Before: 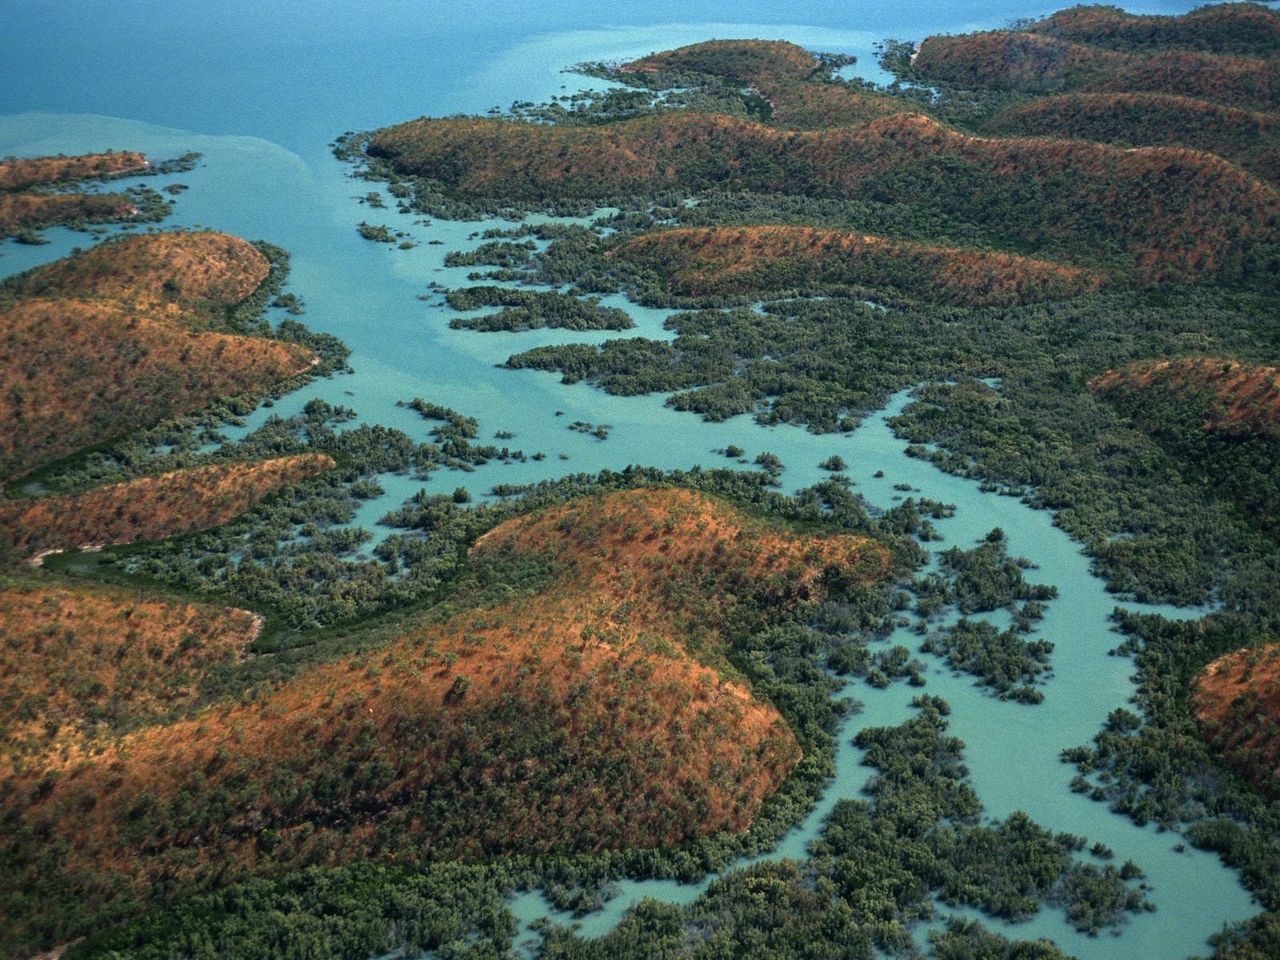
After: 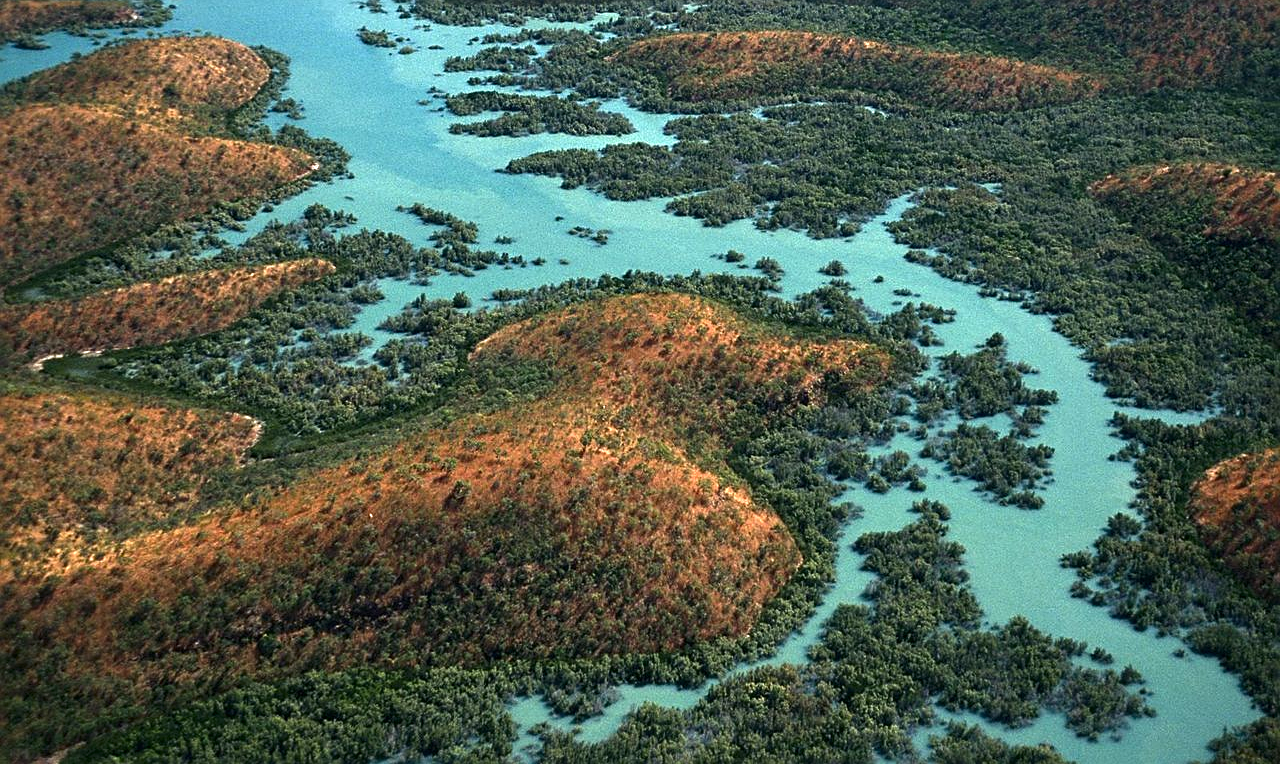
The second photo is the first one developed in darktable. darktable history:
exposure: black level correction 0, exposure 0.691 EV, compensate exposure bias true, compensate highlight preservation false
sharpen: on, module defaults
contrast brightness saturation: brightness -0.096
crop and rotate: top 20.341%
